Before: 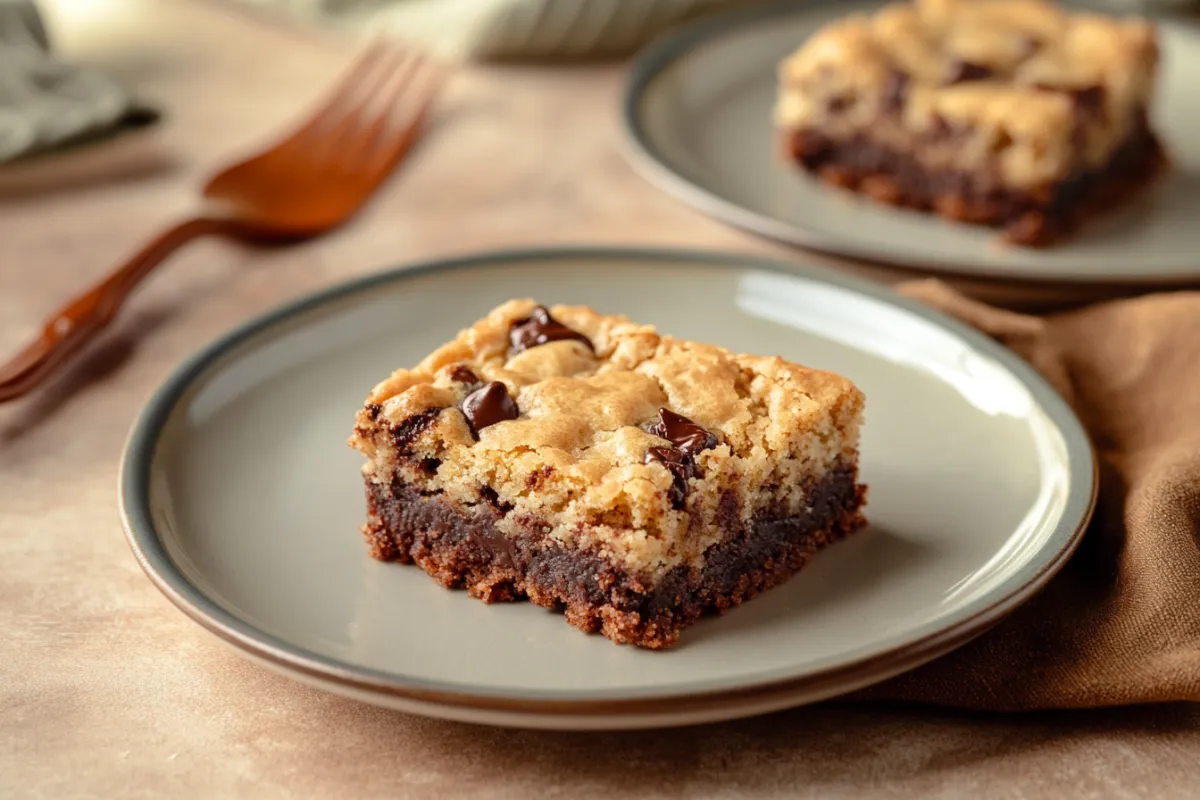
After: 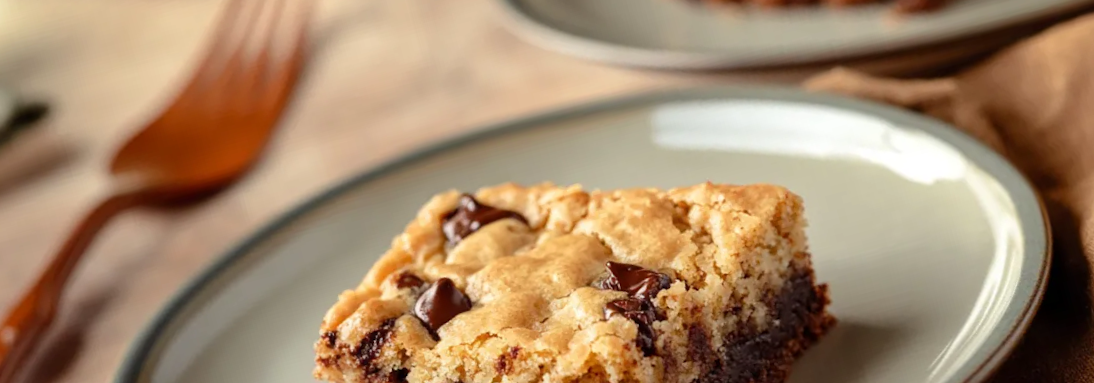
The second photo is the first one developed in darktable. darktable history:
rotate and perspective: rotation -14.8°, crop left 0.1, crop right 0.903, crop top 0.25, crop bottom 0.748
crop: bottom 28.576%
